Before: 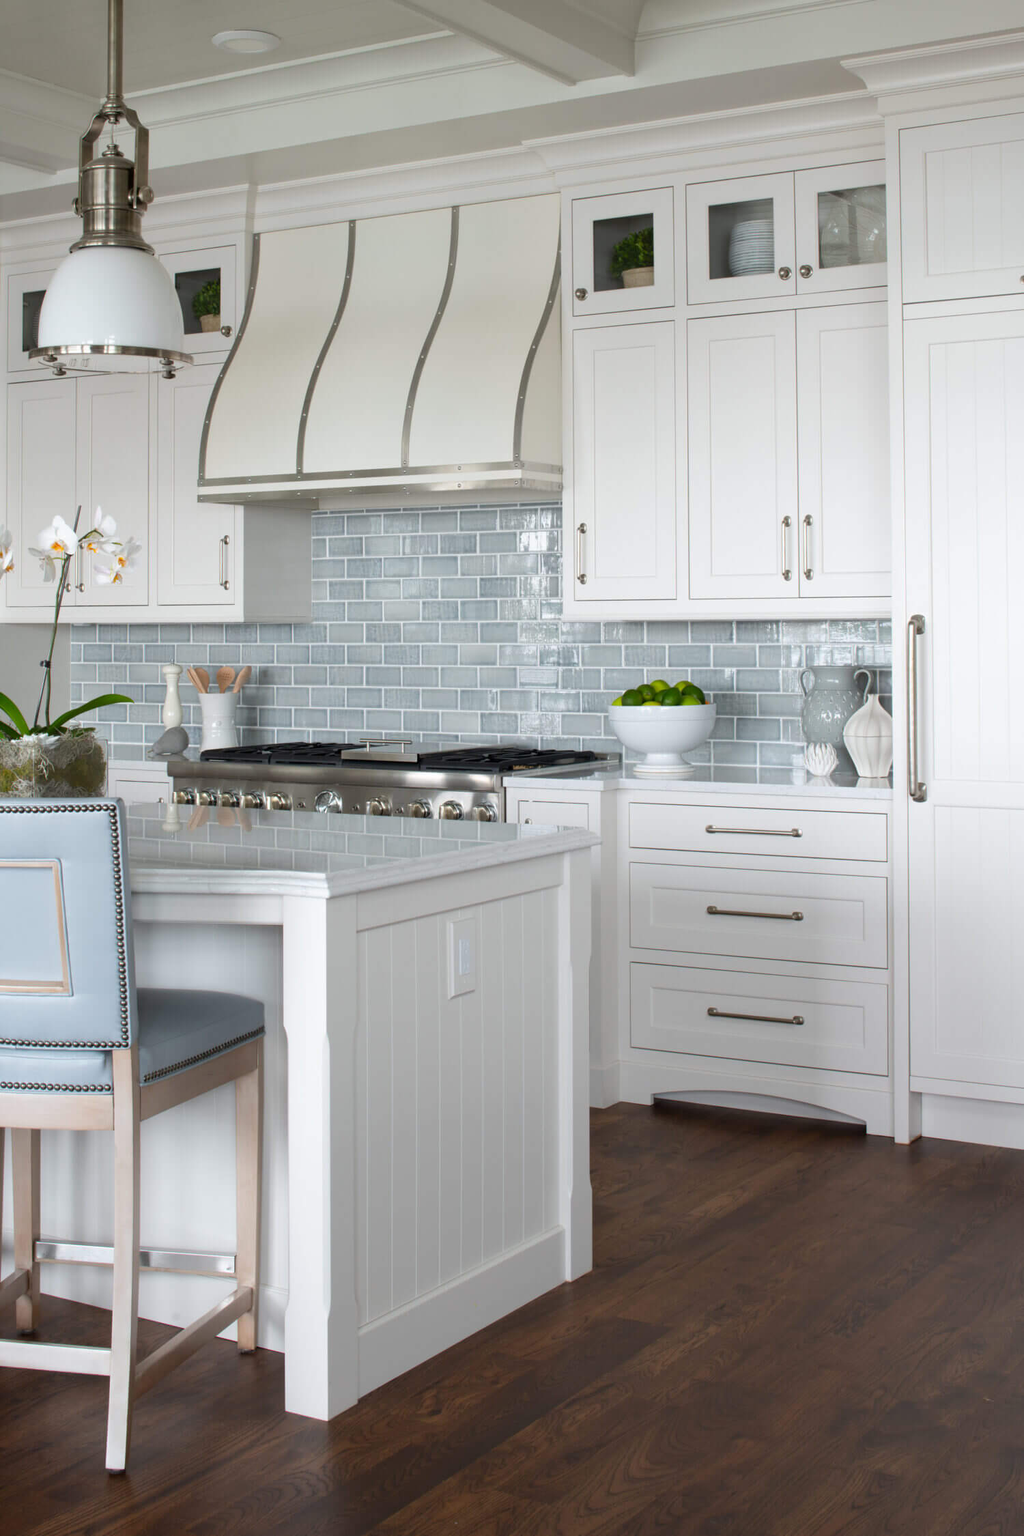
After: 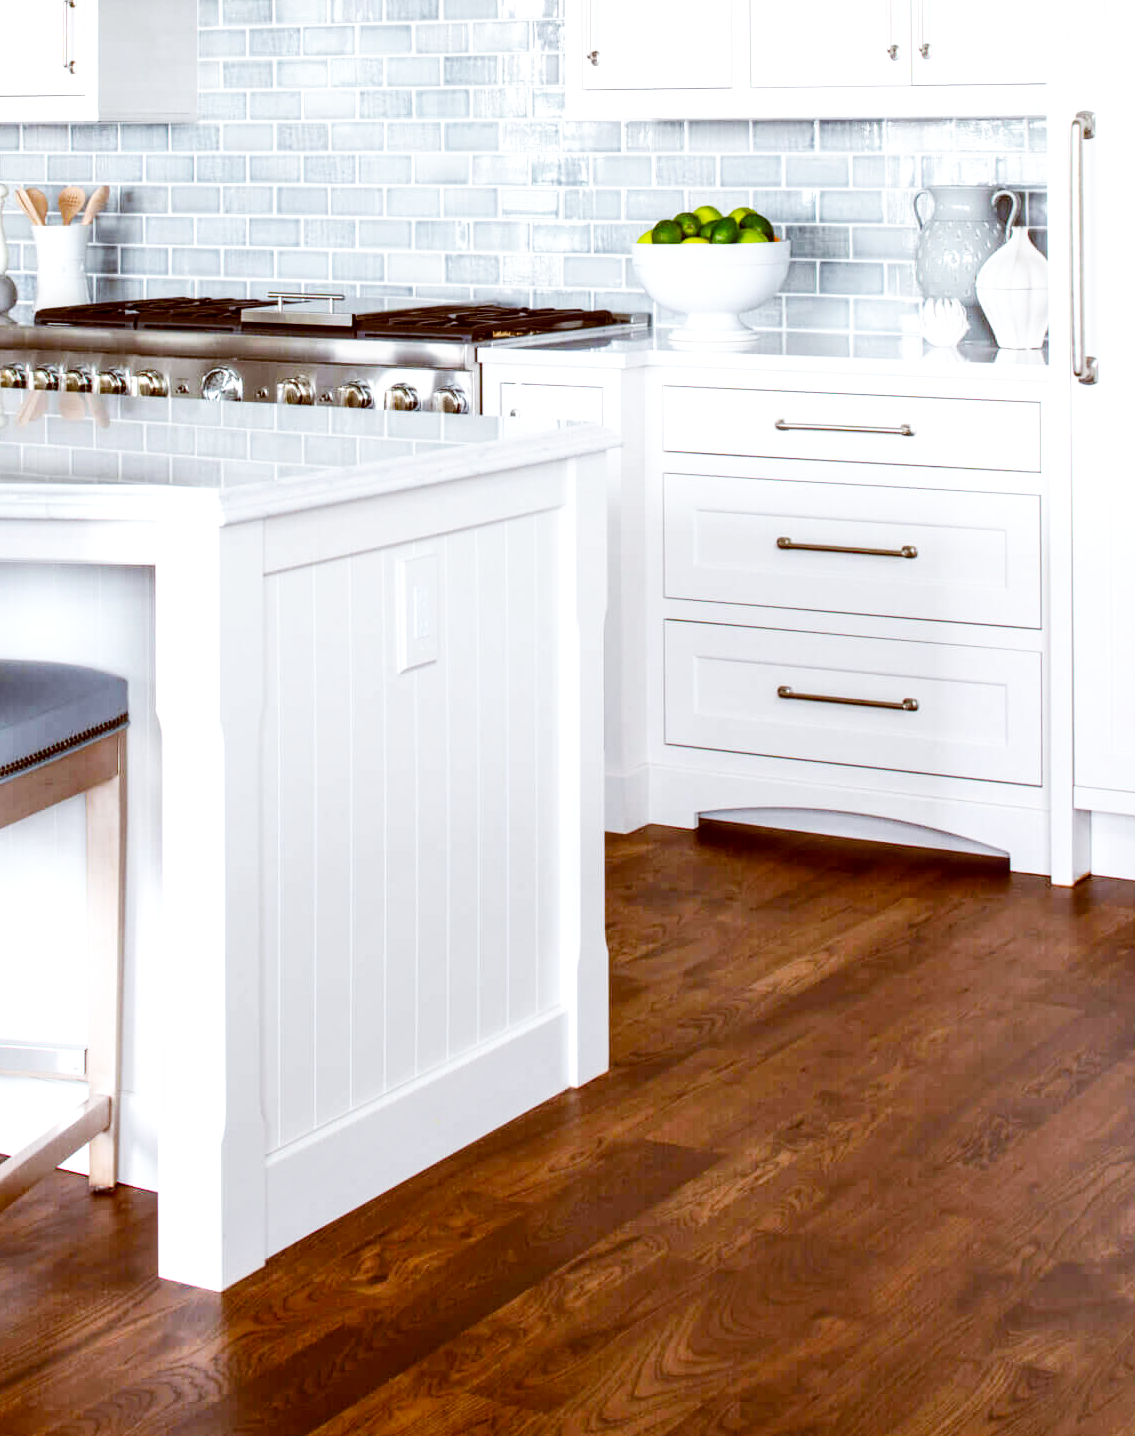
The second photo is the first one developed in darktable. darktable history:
crop and rotate: left 17.299%, top 35.115%, right 7.015%, bottom 1.024%
base curve: curves: ch0 [(0, 0) (0.007, 0.004) (0.027, 0.03) (0.046, 0.07) (0.207, 0.54) (0.442, 0.872) (0.673, 0.972) (1, 1)], preserve colors none
color balance: lift [1, 1.015, 1.004, 0.985], gamma [1, 0.958, 0.971, 1.042], gain [1, 0.956, 0.977, 1.044]
local contrast: highlights 59%, detail 145%
